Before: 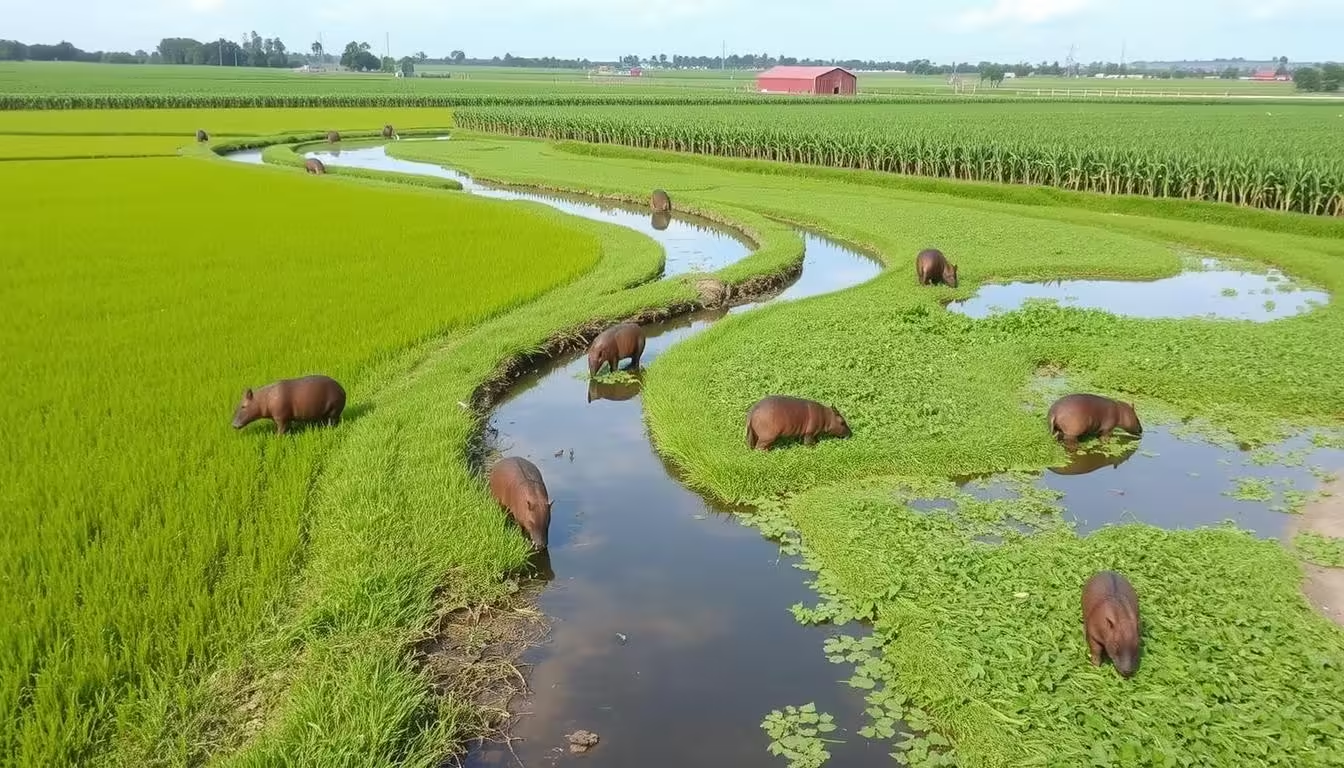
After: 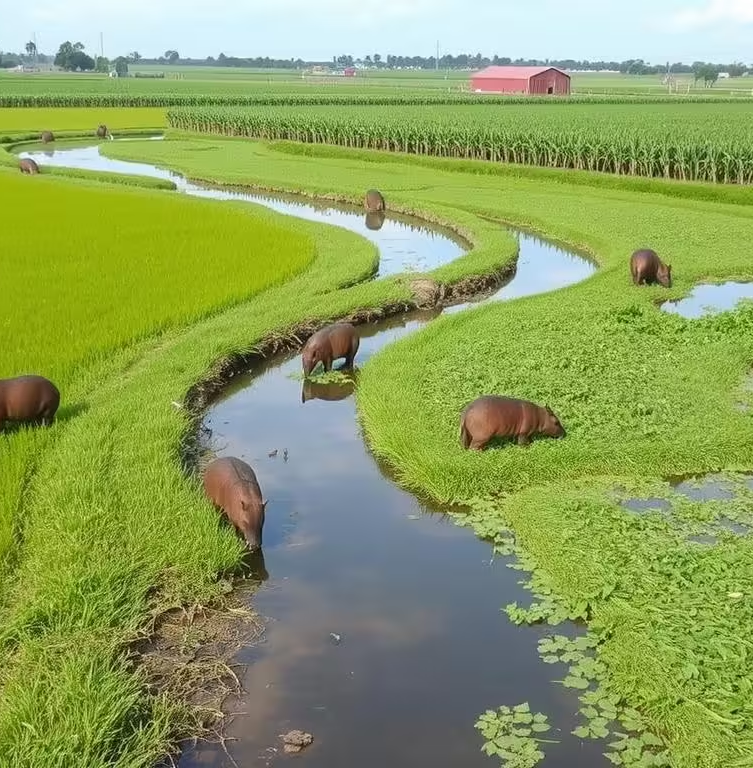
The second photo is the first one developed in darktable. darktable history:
crop: left 21.313%, right 22.629%
